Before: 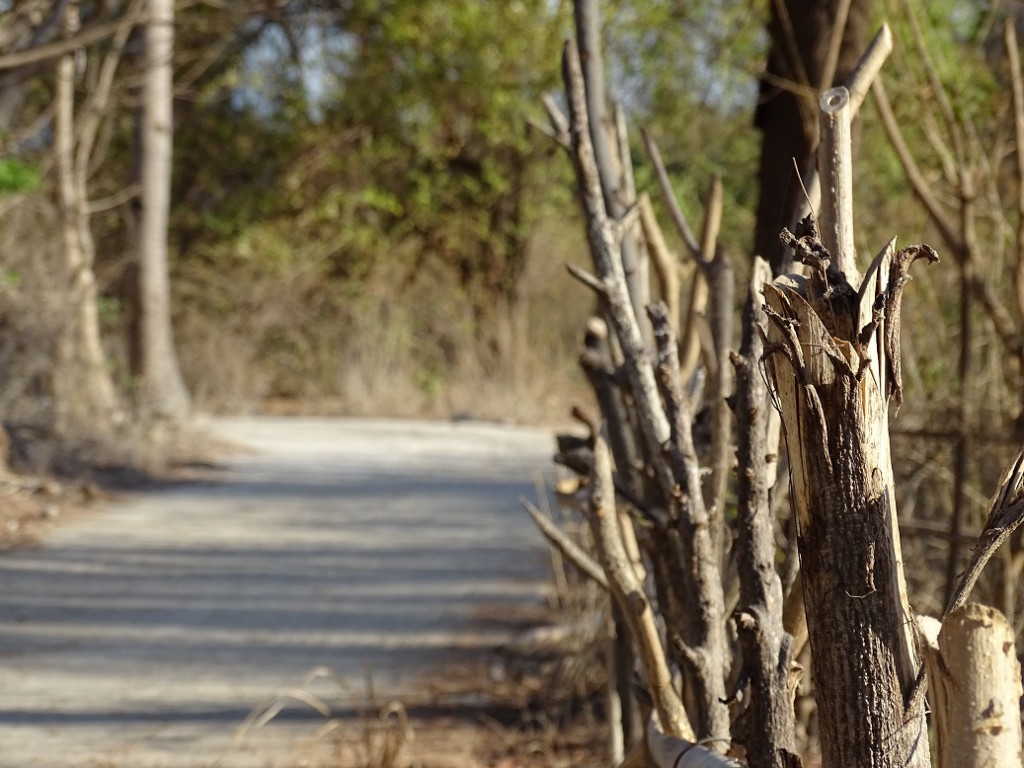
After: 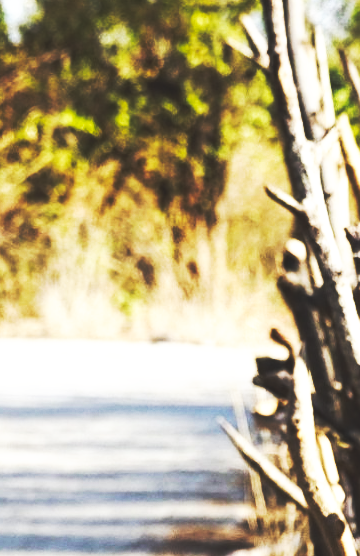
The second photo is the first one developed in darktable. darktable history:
tone equalizer: -8 EV -0.75 EV, -7 EV -0.7 EV, -6 EV -0.6 EV, -5 EV -0.4 EV, -3 EV 0.4 EV, -2 EV 0.6 EV, -1 EV 0.7 EV, +0 EV 0.75 EV, edges refinement/feathering 500, mask exposure compensation -1.57 EV, preserve details no
base curve: curves: ch0 [(0, 0.015) (0.085, 0.116) (0.134, 0.298) (0.19, 0.545) (0.296, 0.764) (0.599, 0.982) (1, 1)], preserve colors none
crop and rotate: left 29.476%, top 10.214%, right 35.32%, bottom 17.333%
